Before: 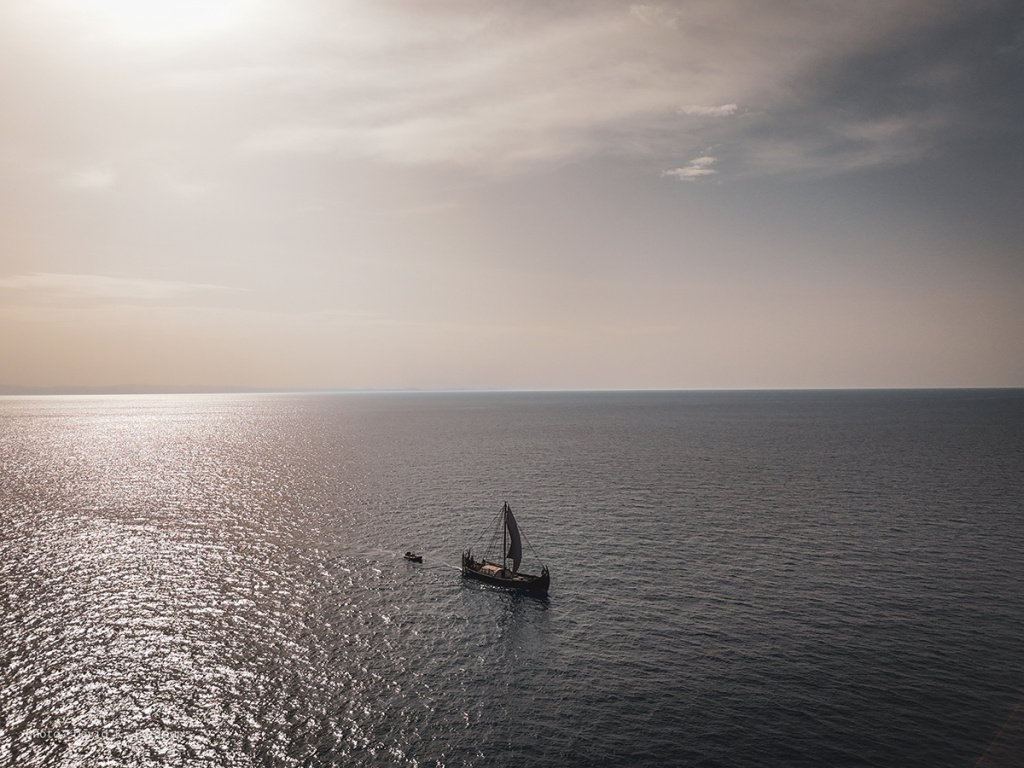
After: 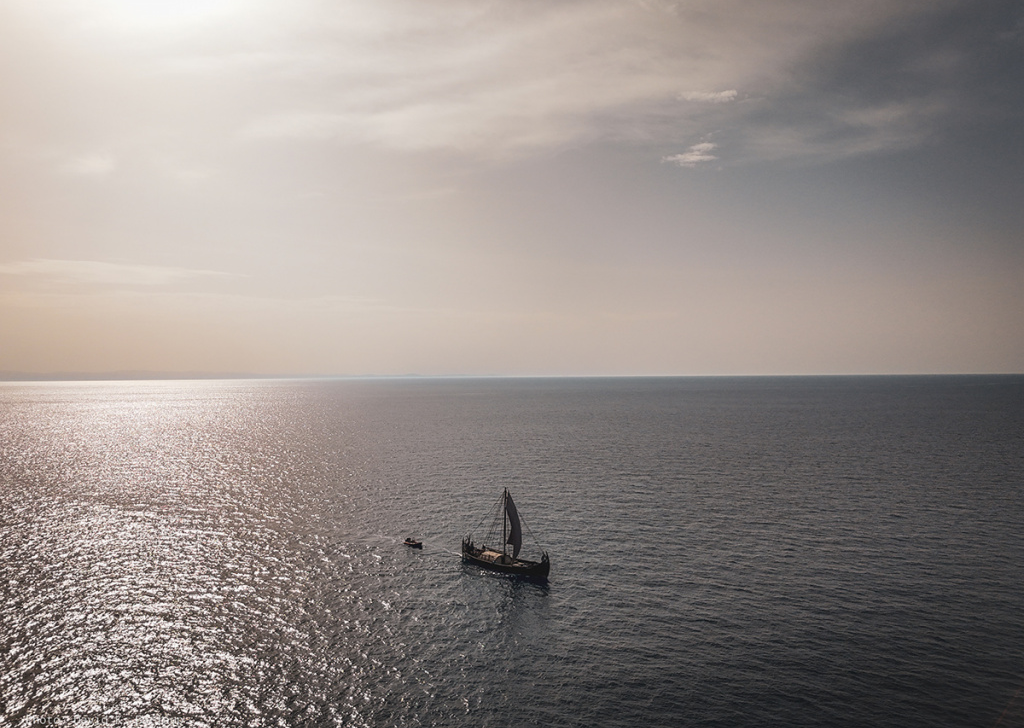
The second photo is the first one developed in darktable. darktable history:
crop and rotate: top 1.947%, bottom 3.235%
